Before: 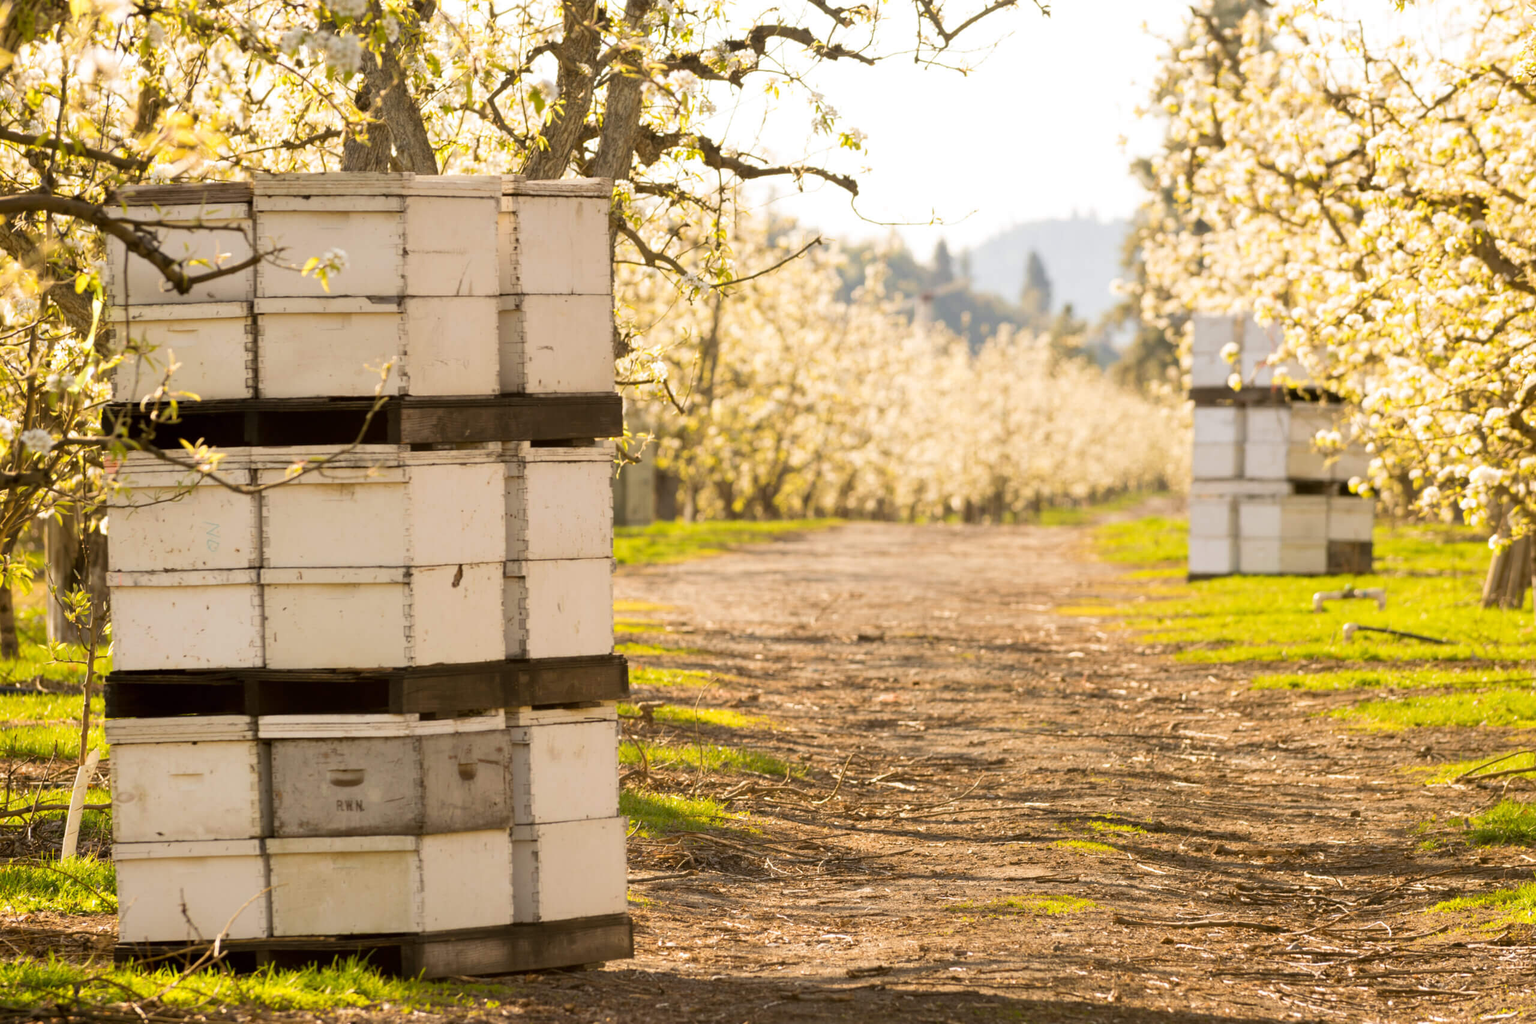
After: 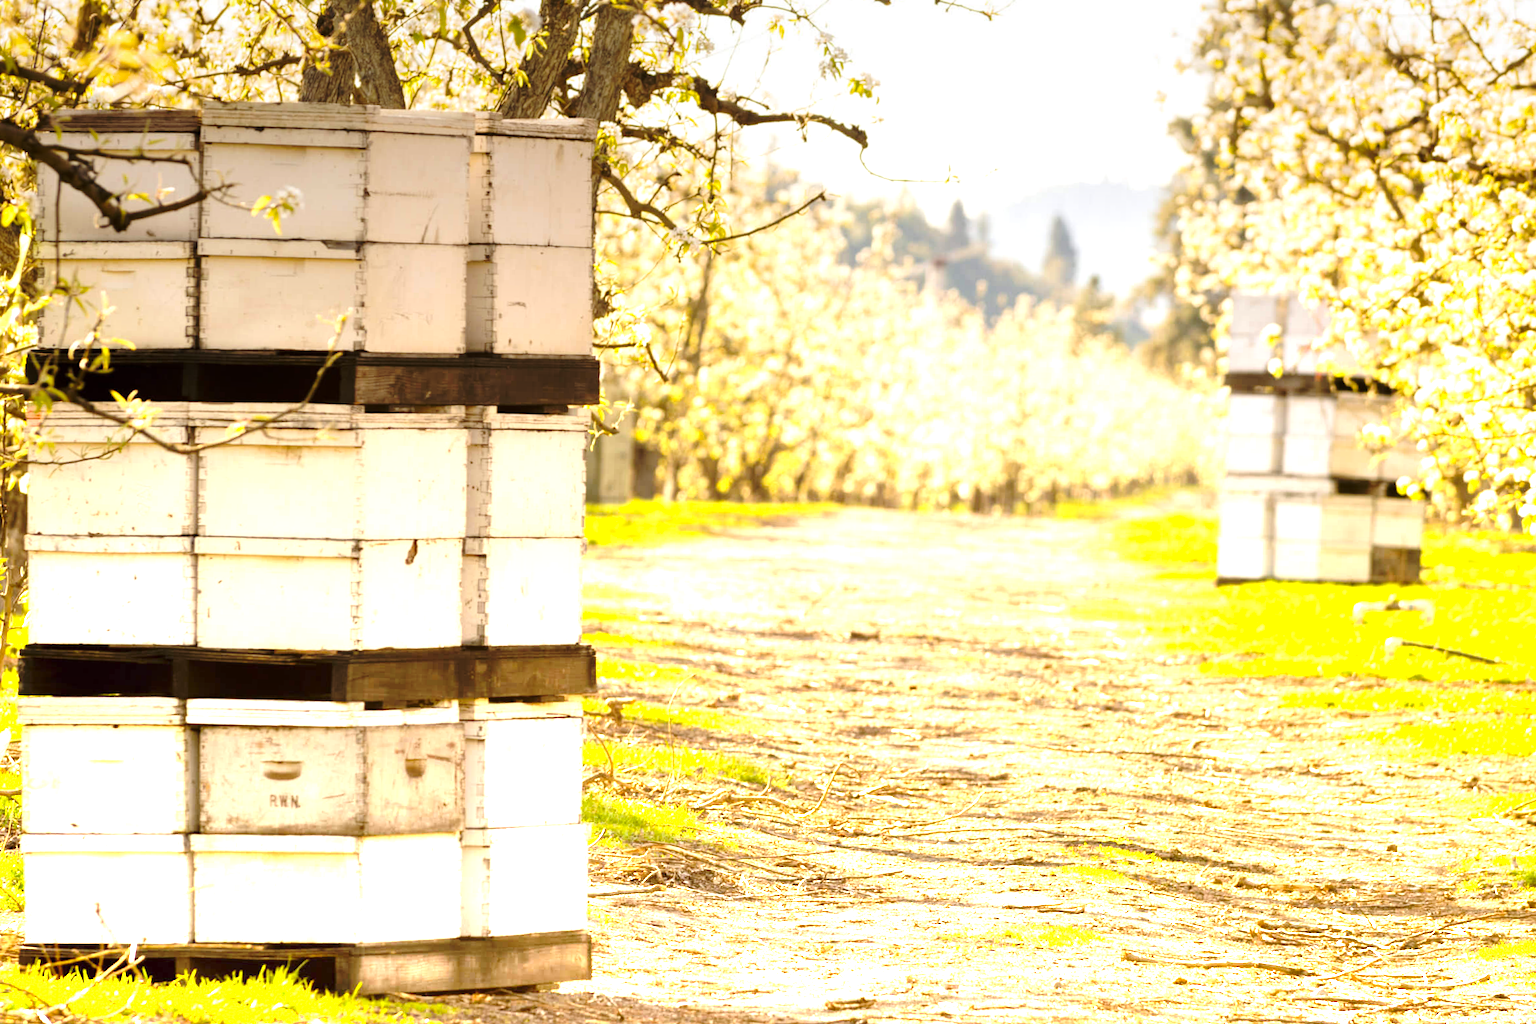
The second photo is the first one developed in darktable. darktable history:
graduated density: density -3.9 EV
base curve: curves: ch0 [(0, 0) (0.073, 0.04) (0.157, 0.139) (0.492, 0.492) (0.758, 0.758) (1, 1)], preserve colors none
crop and rotate: angle -1.96°, left 3.097%, top 4.154%, right 1.586%, bottom 0.529%
